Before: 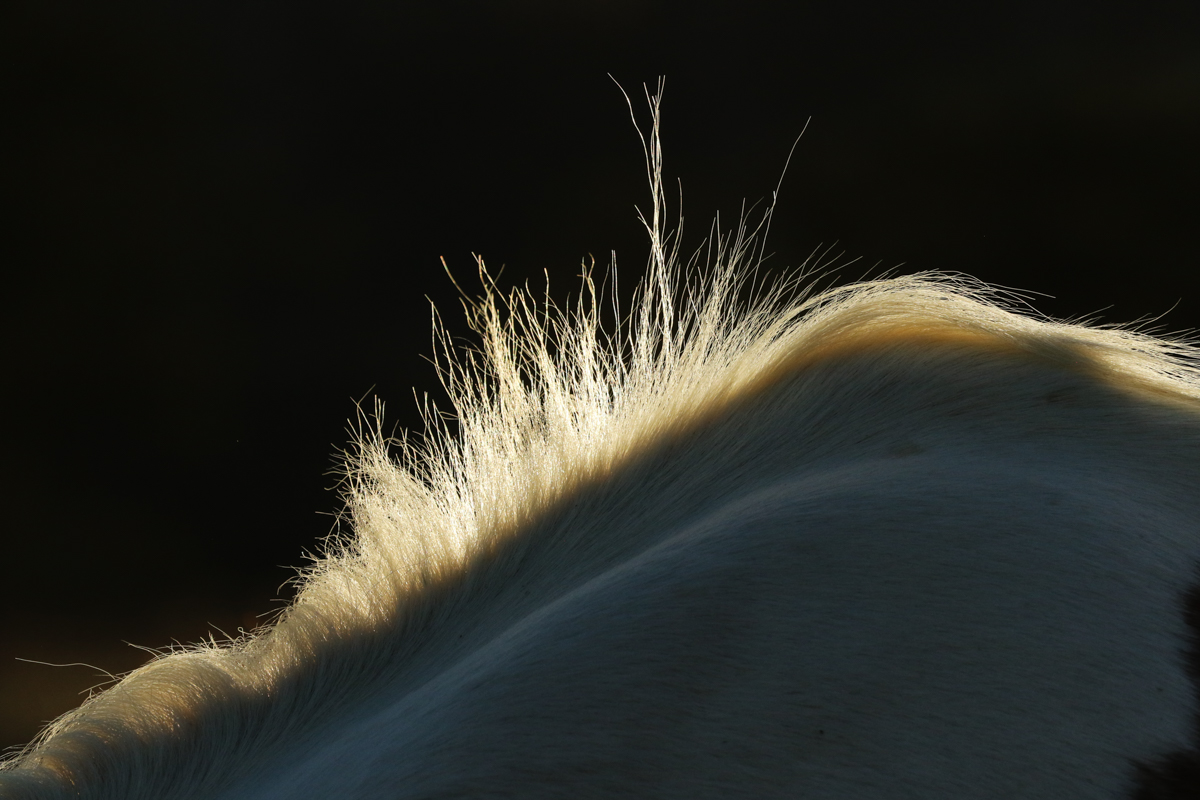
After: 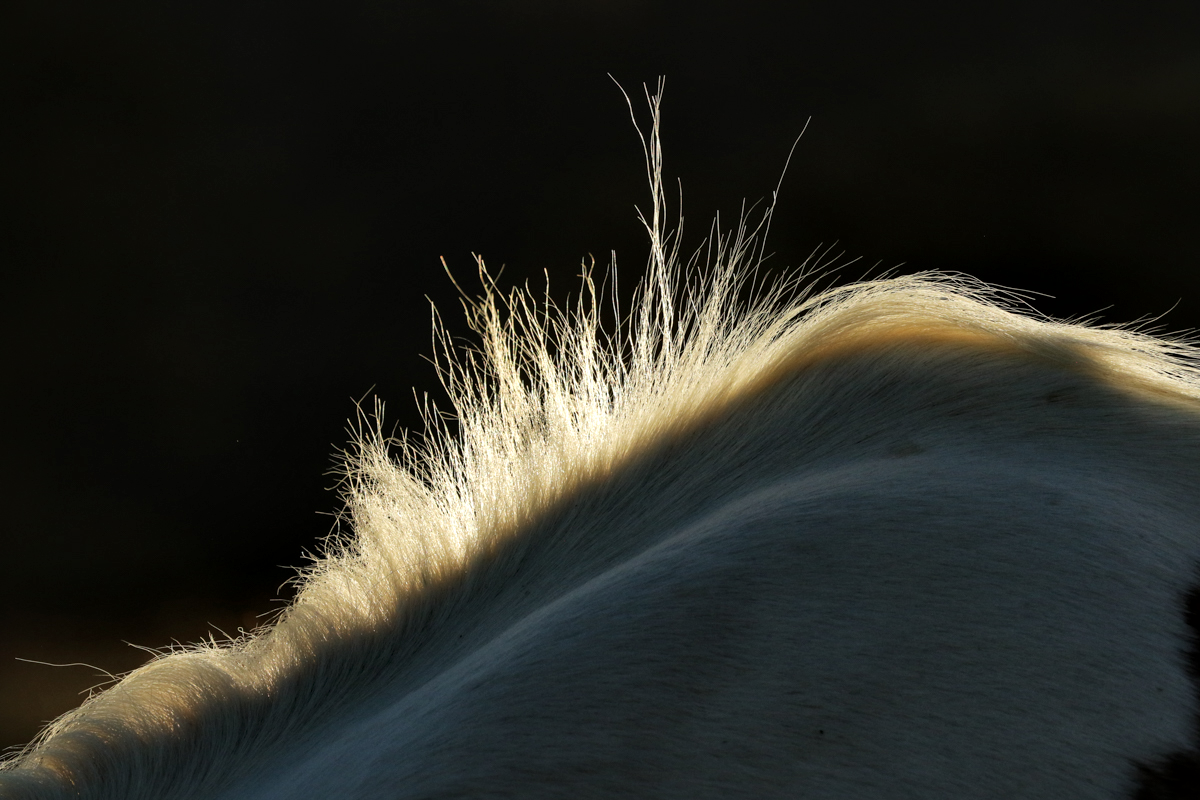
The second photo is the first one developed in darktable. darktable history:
local contrast: mode bilateral grid, contrast 24, coarseness 61, detail 151%, midtone range 0.2
